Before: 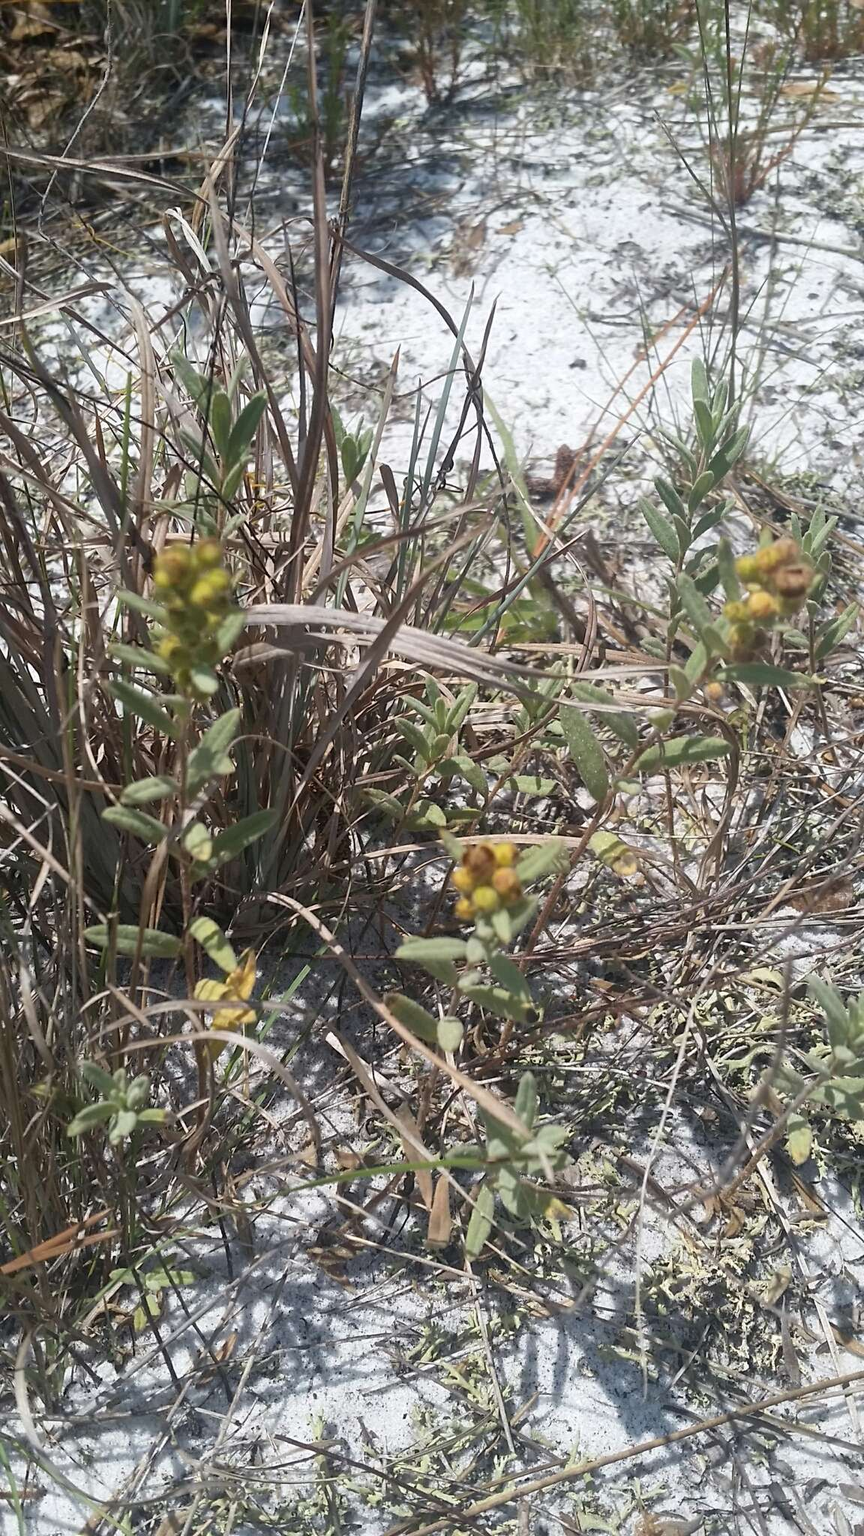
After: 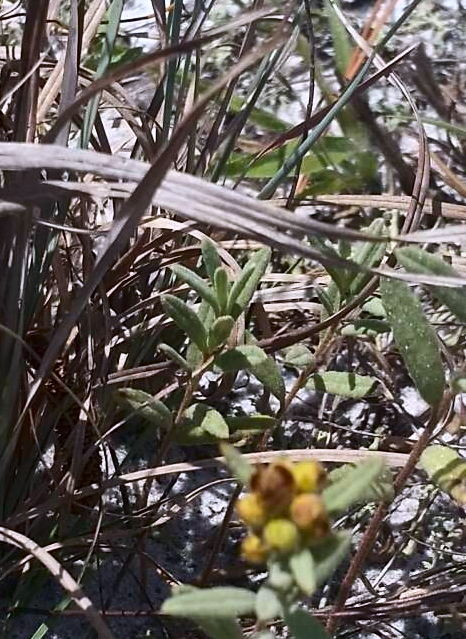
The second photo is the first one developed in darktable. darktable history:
color calibration: illuminant as shot in camera, x 0.358, y 0.373, temperature 4628.91 K
contrast brightness saturation: contrast 0.195, brightness -0.108, saturation 0.208
crop: left 31.777%, top 32.416%, right 27.77%, bottom 36.348%
